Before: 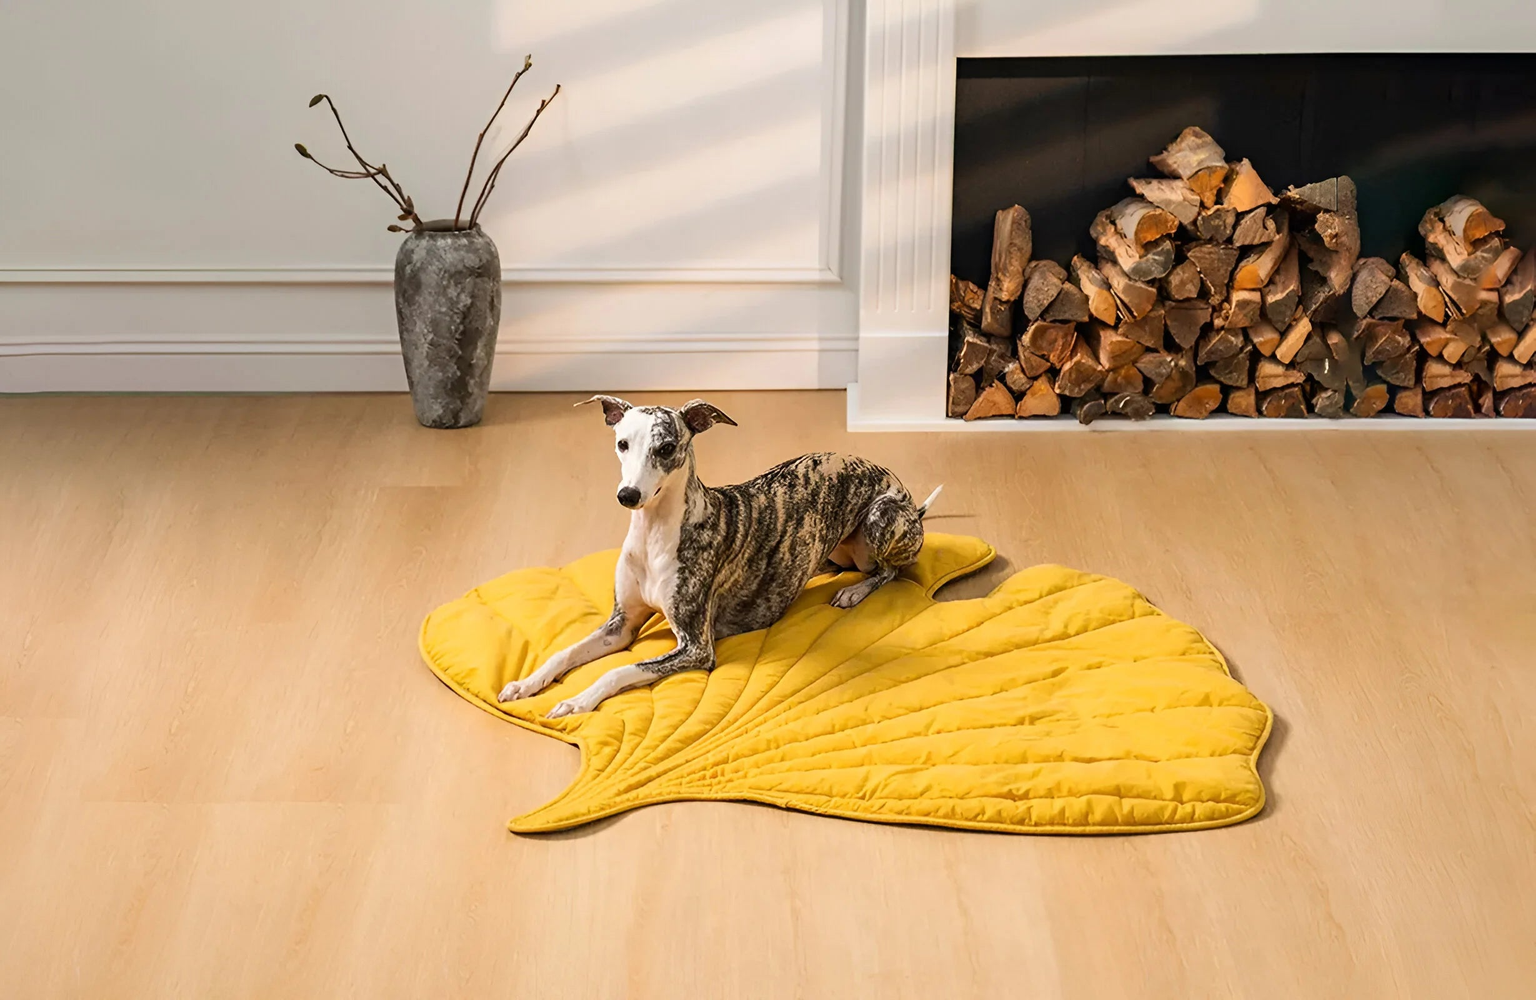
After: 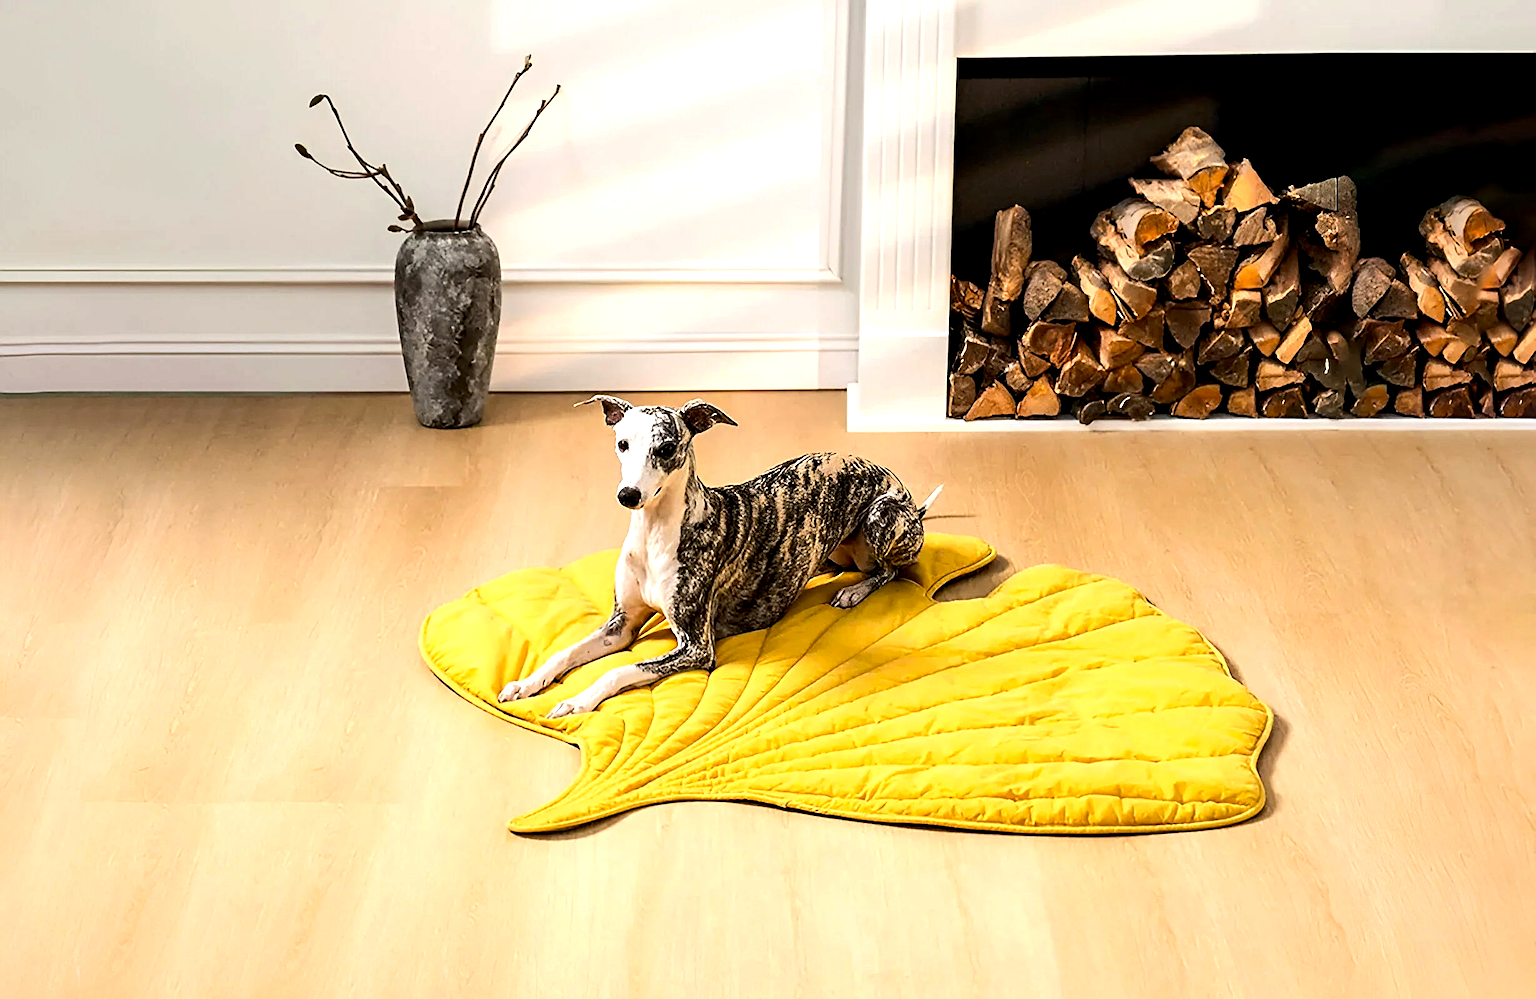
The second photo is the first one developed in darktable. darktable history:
exposure: black level correction 0.01, exposure 0.014 EV, compensate highlight preservation false
sharpen: on, module defaults
tone equalizer: -8 EV -0.75 EV, -7 EV -0.7 EV, -6 EV -0.6 EV, -5 EV -0.4 EV, -3 EV 0.4 EV, -2 EV 0.6 EV, -1 EV 0.7 EV, +0 EV 0.75 EV, edges refinement/feathering 500, mask exposure compensation -1.57 EV, preserve details no
